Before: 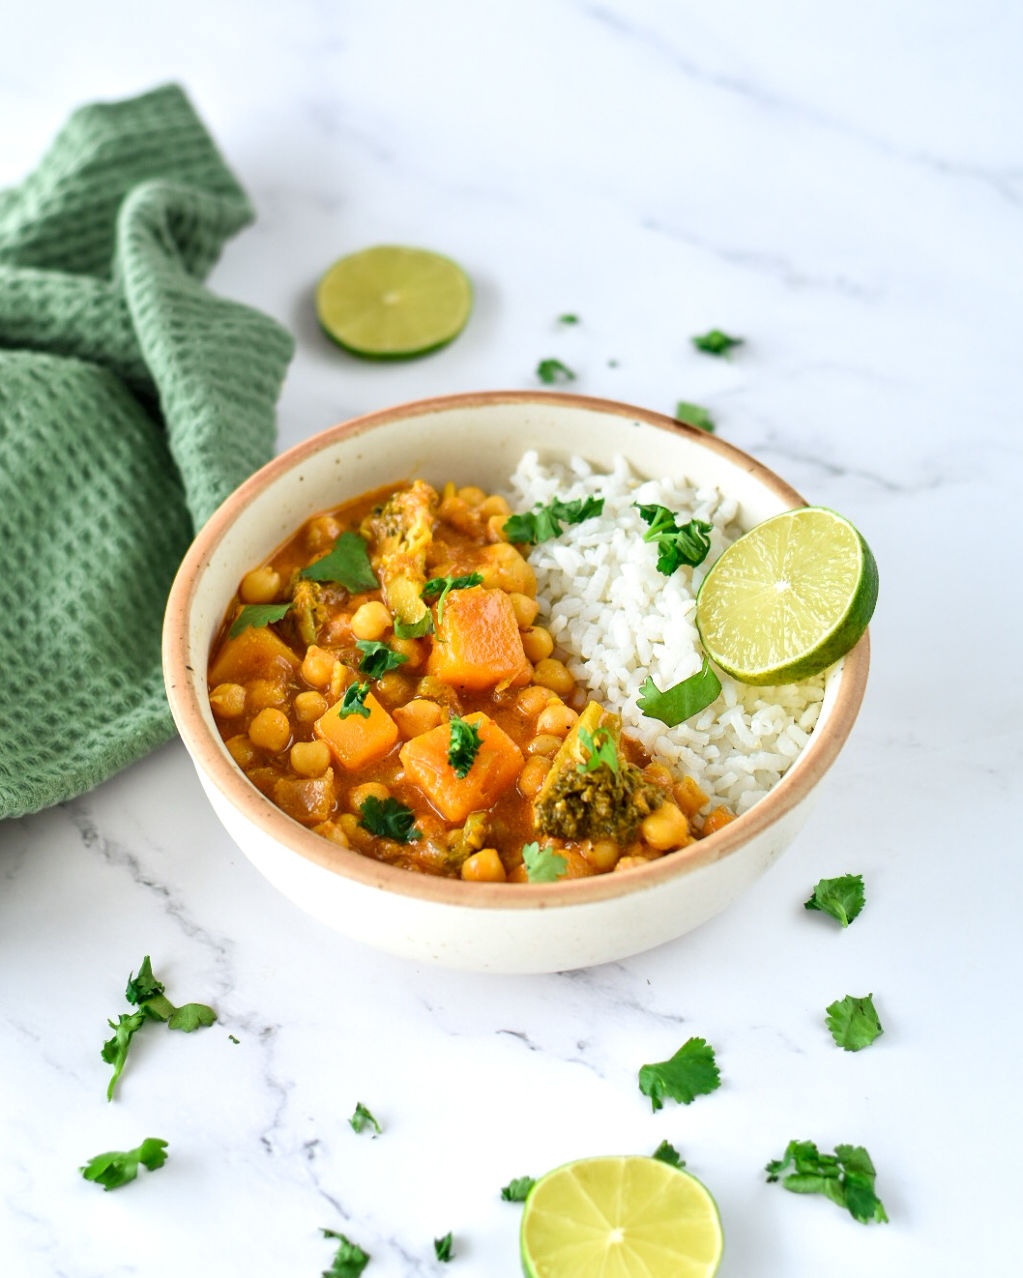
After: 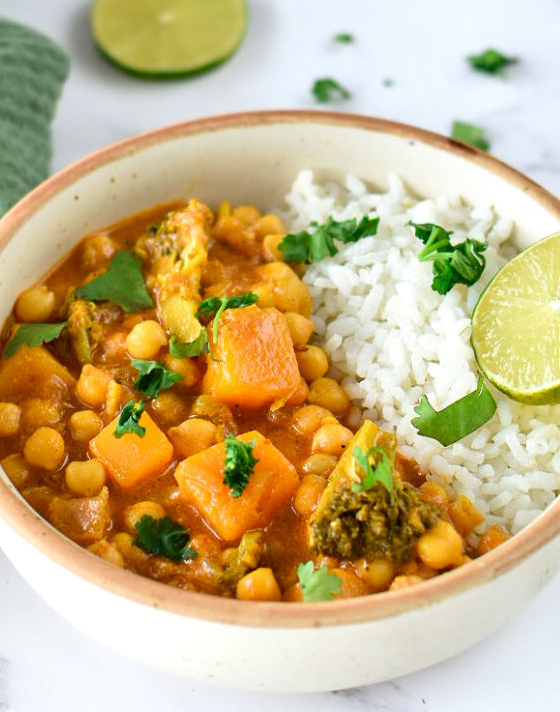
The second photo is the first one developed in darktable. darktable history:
crop and rotate: left 22.077%, top 22.035%, right 23.13%, bottom 22.244%
